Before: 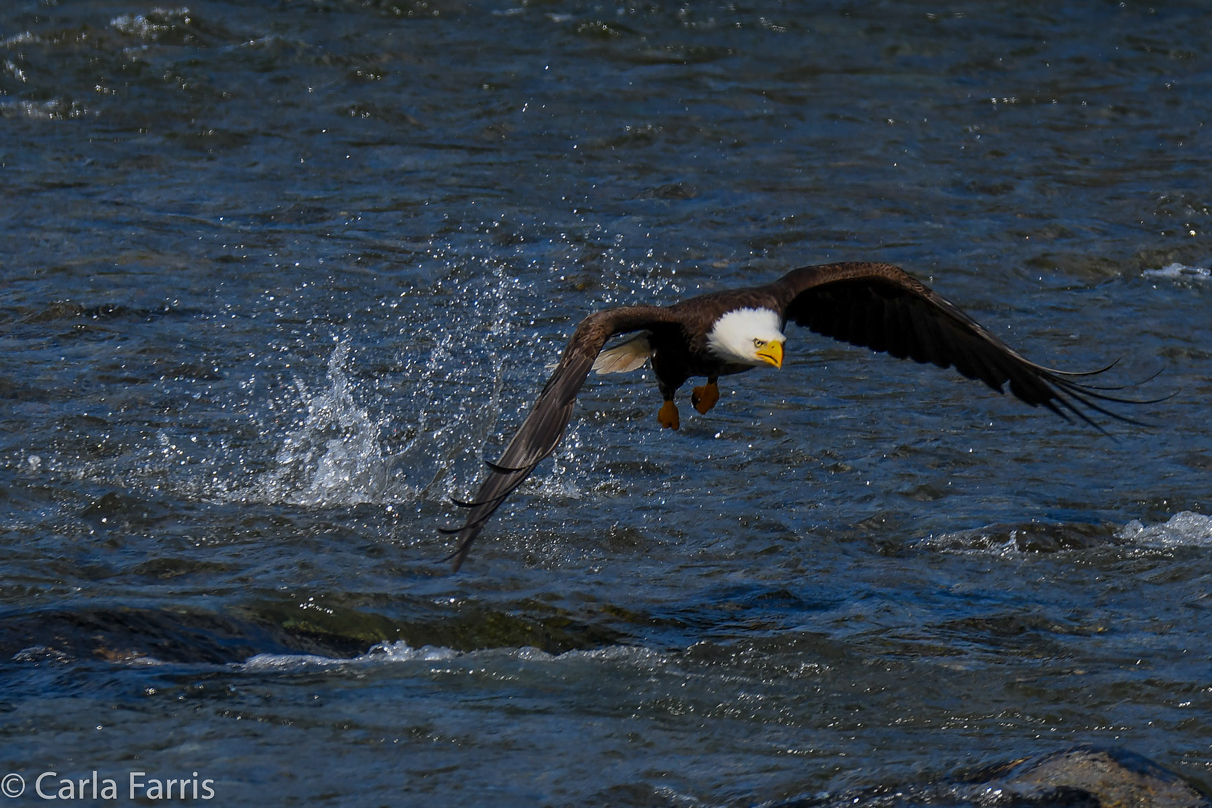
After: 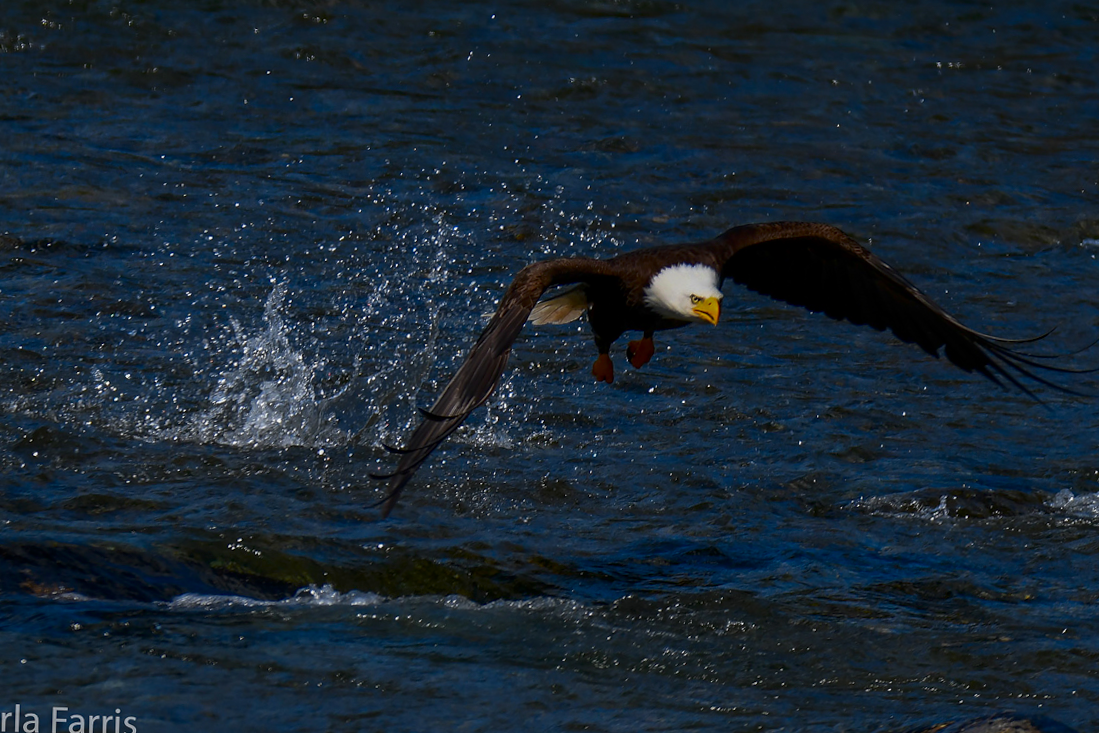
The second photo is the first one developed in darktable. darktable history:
crop and rotate: angle -1.95°, left 3.149%, top 3.965%, right 1.536%, bottom 0.733%
contrast brightness saturation: brightness -0.202, saturation 0.077
